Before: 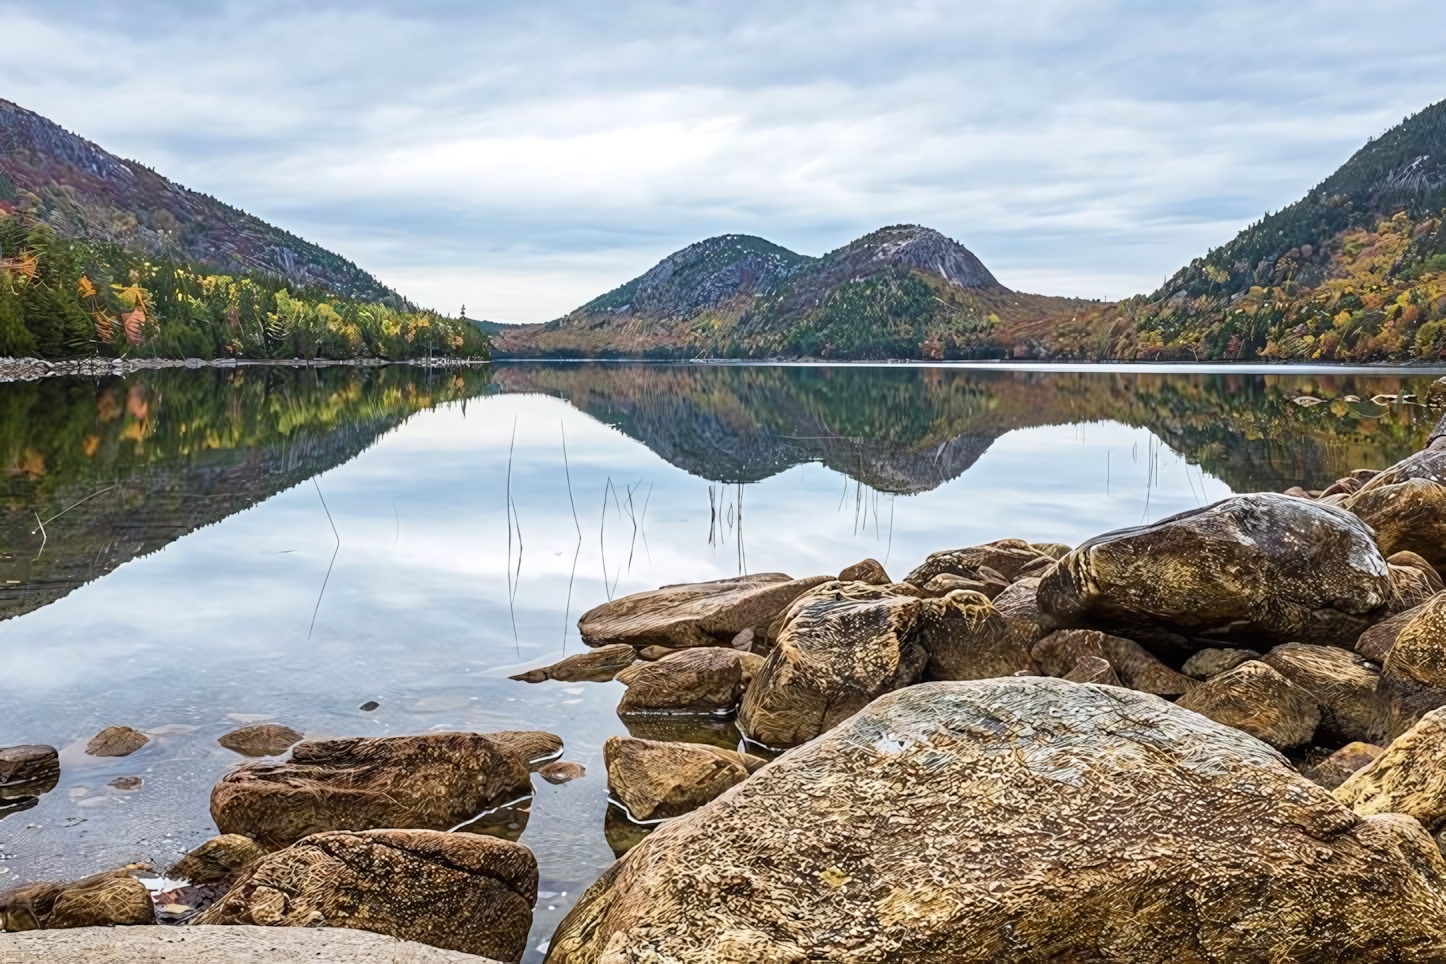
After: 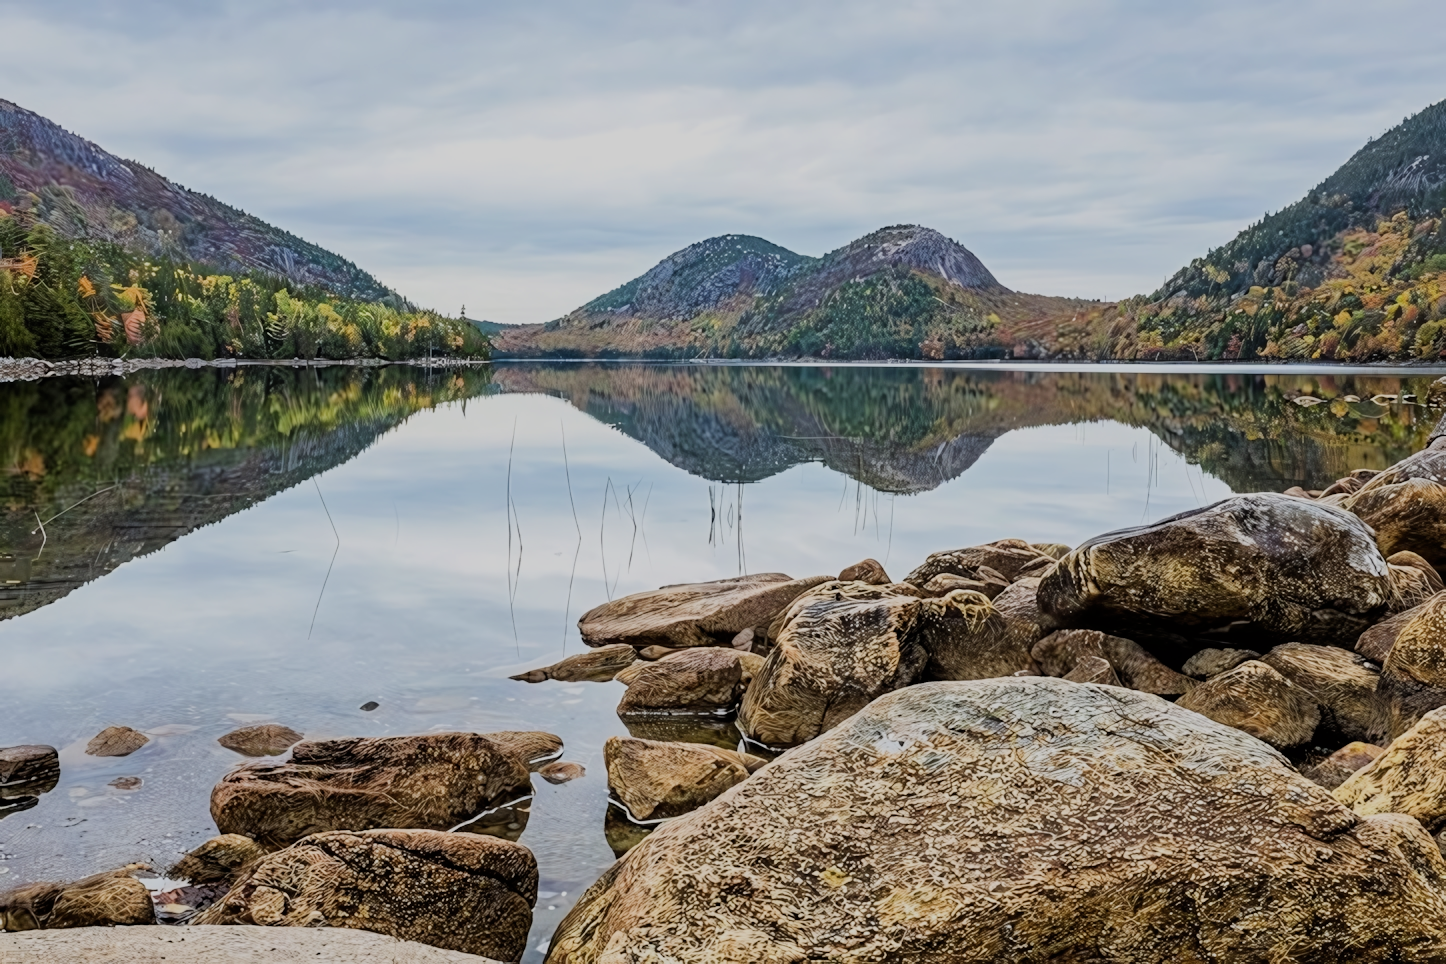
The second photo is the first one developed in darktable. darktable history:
filmic rgb: black relative exposure -7.15 EV, white relative exposure 5.36 EV, hardness 3.02
